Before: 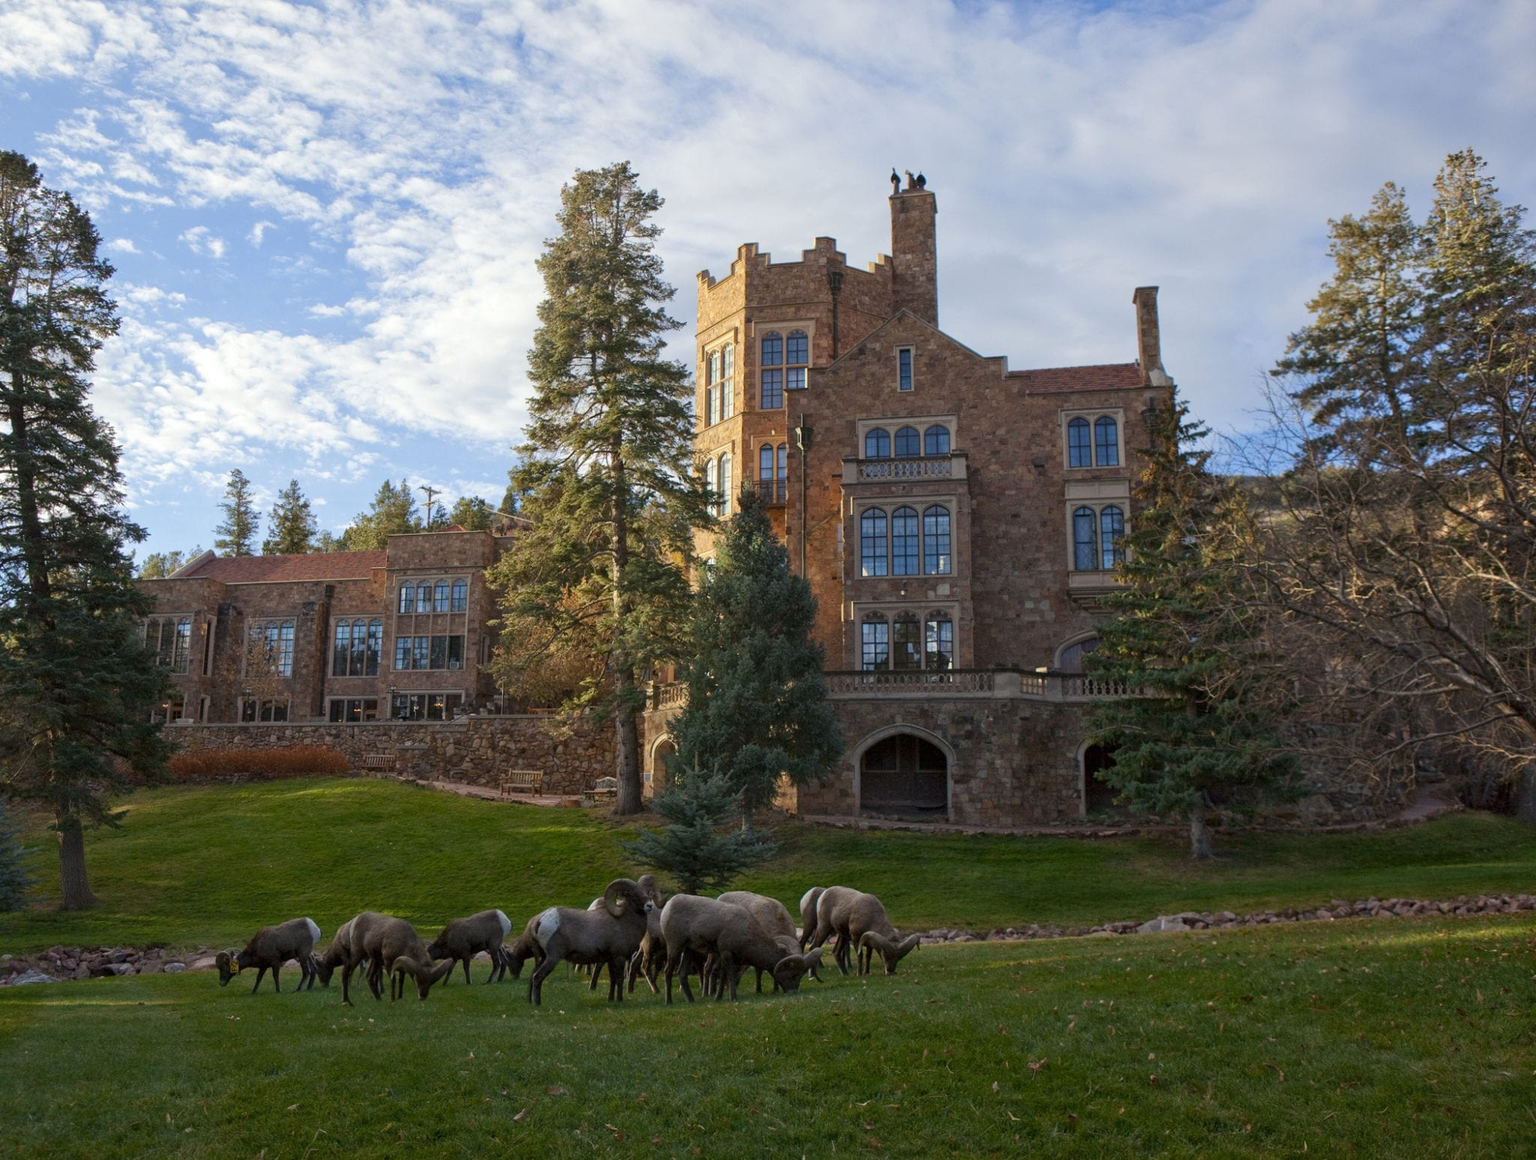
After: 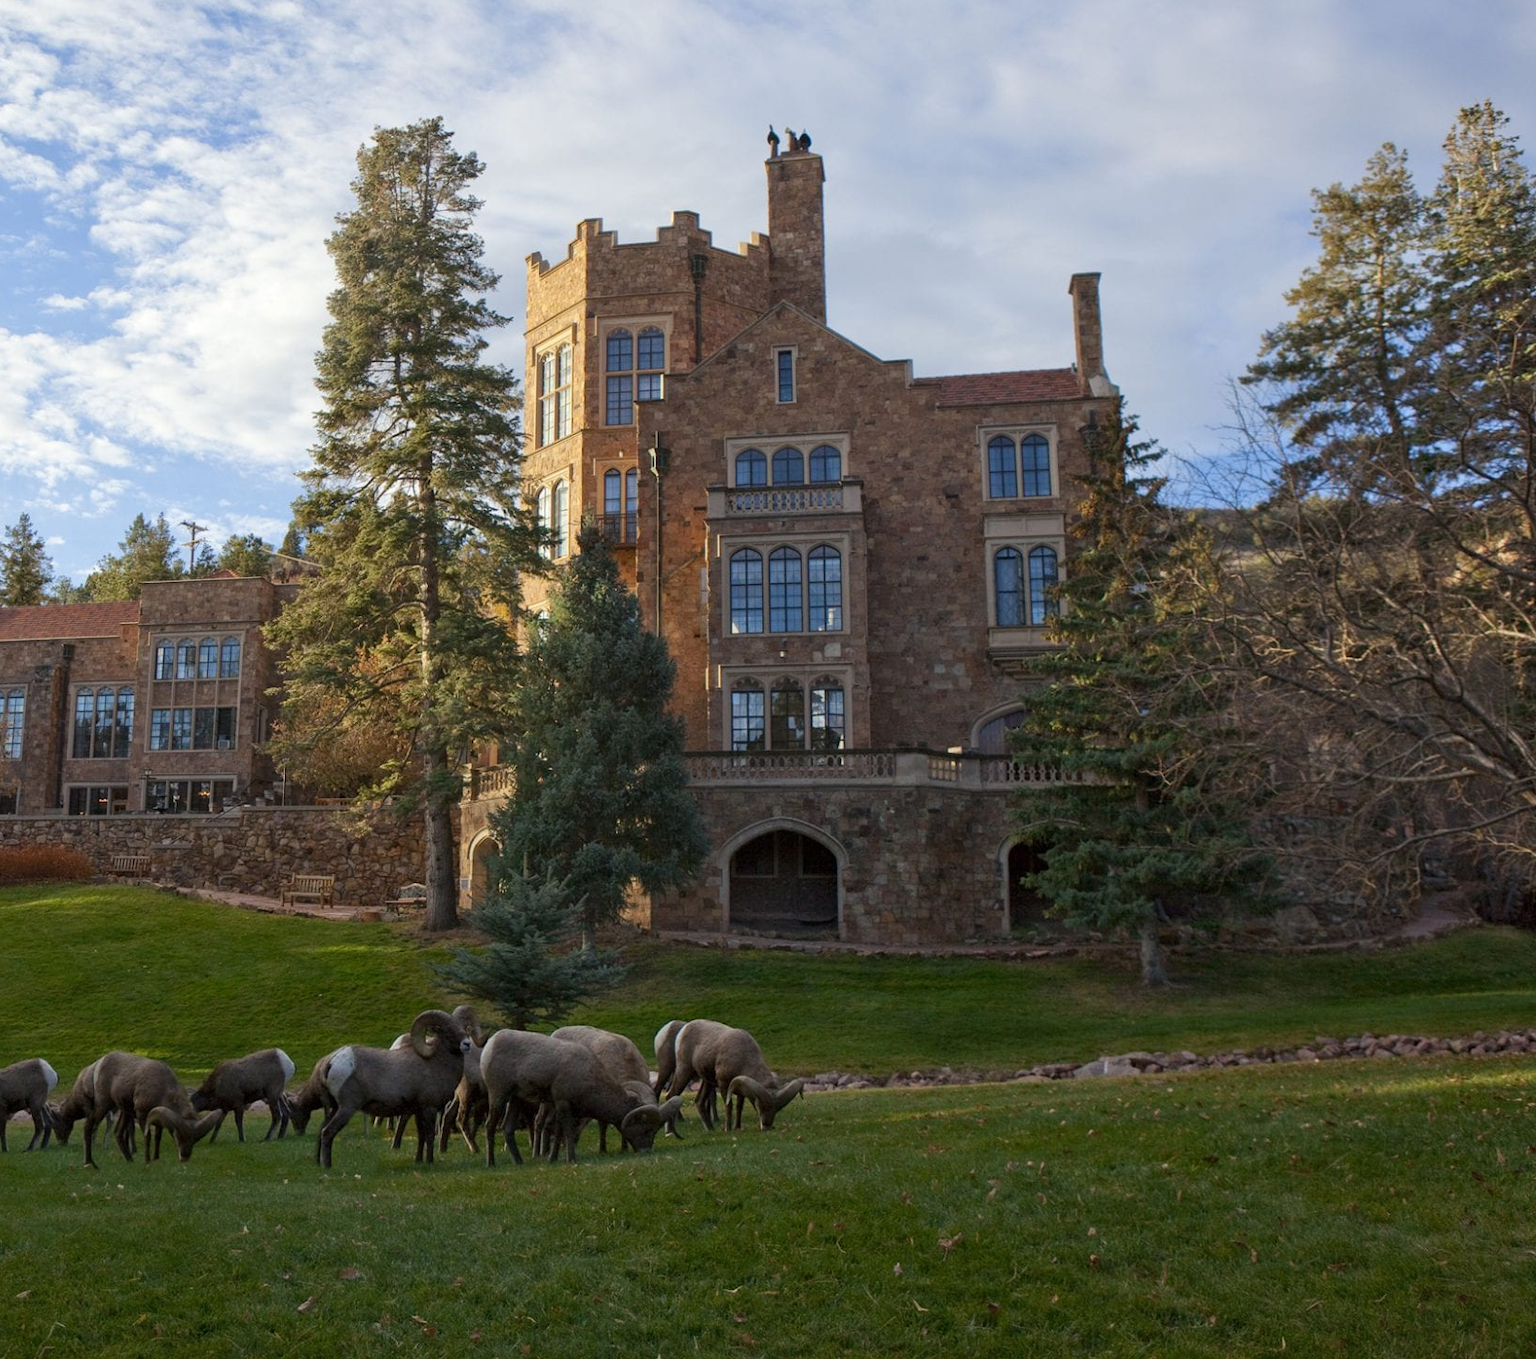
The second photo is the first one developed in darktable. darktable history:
crop and rotate: left 17.879%, top 5.858%, right 1.772%
